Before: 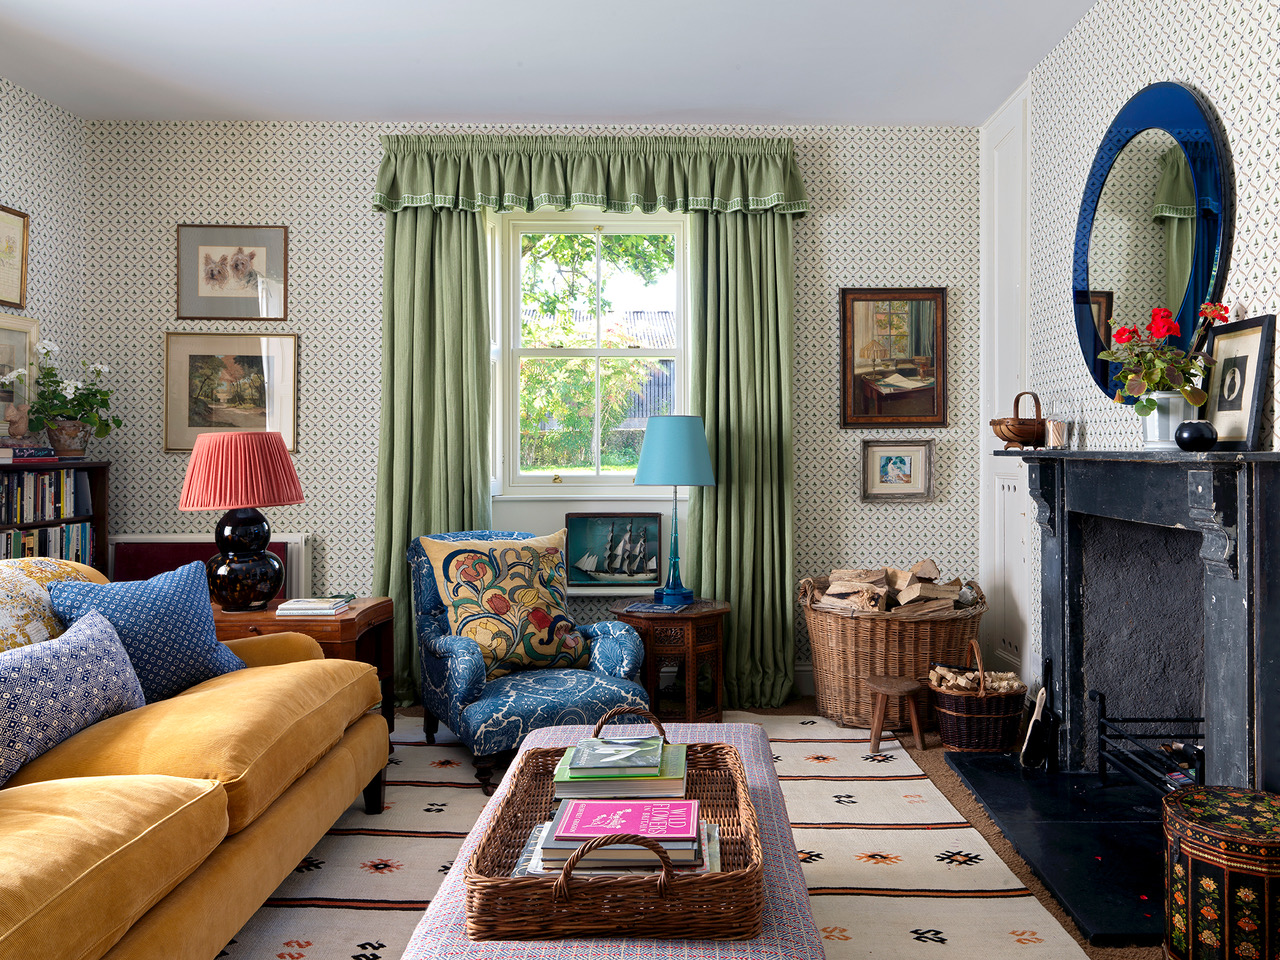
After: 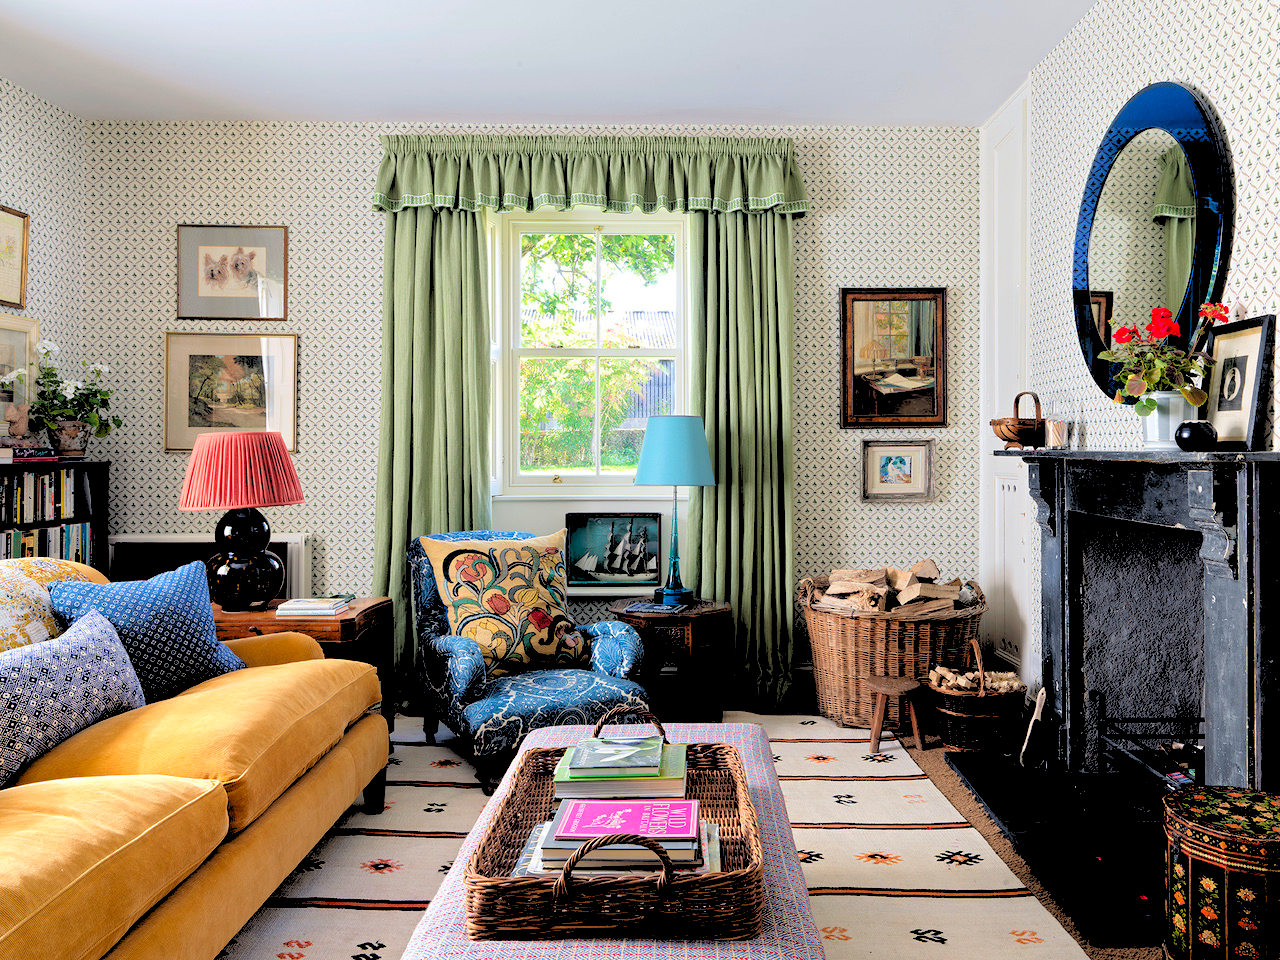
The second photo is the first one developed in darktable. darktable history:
rgb levels: levels [[0.027, 0.429, 0.996], [0, 0.5, 1], [0, 0.5, 1]]
contrast brightness saturation: saturation 0.1
